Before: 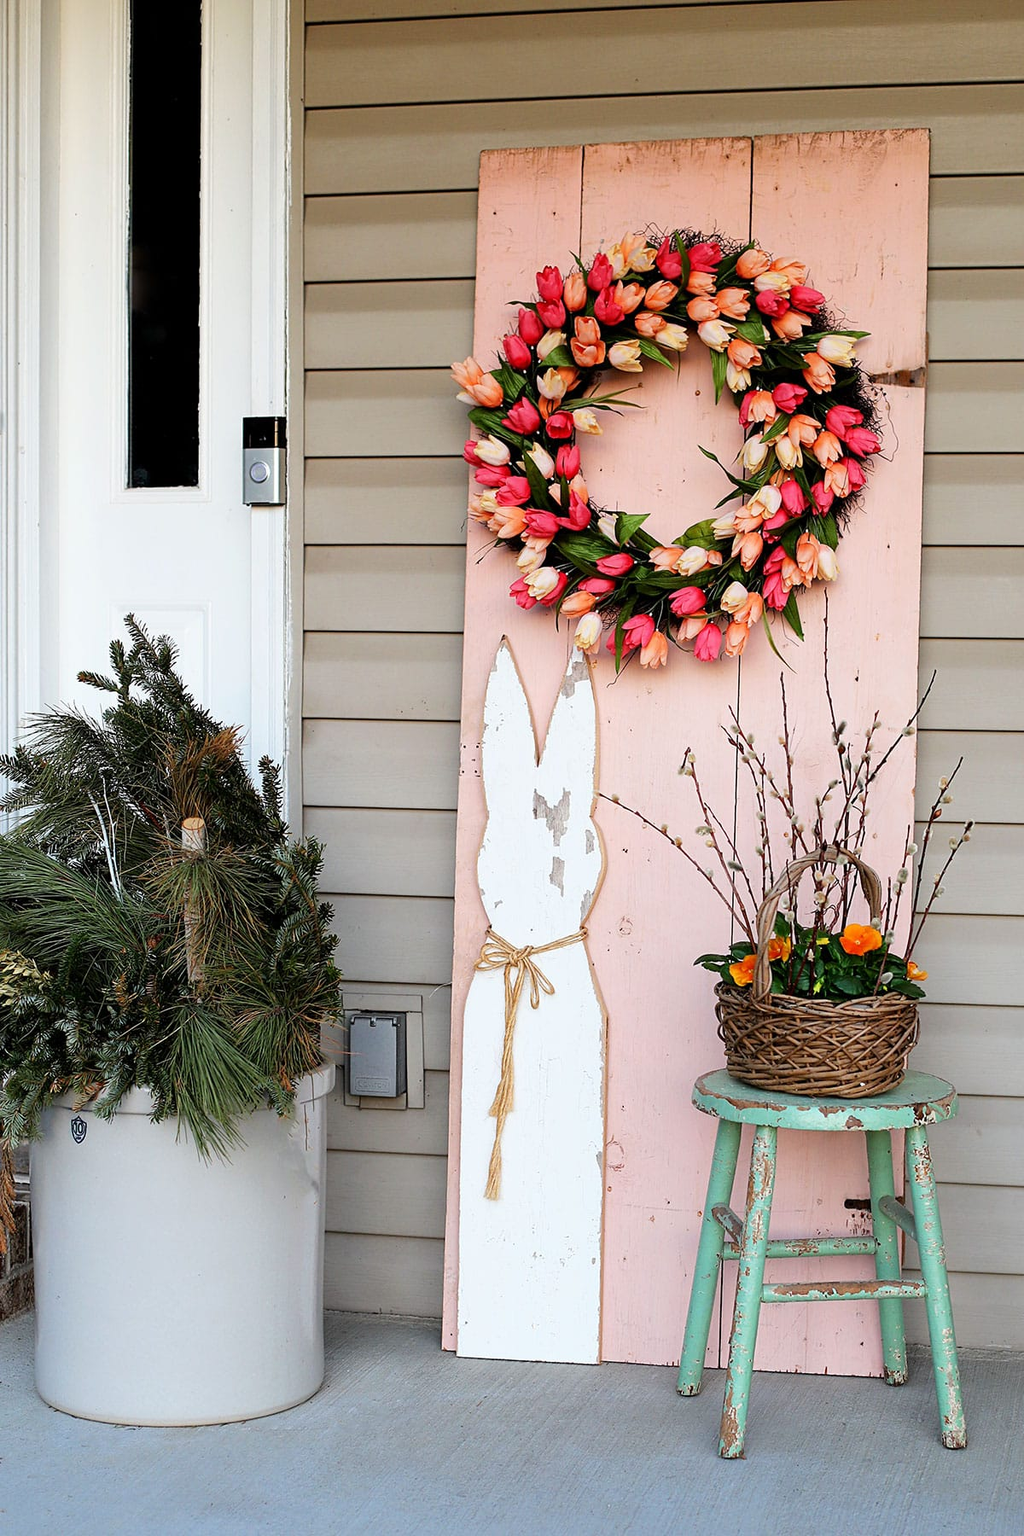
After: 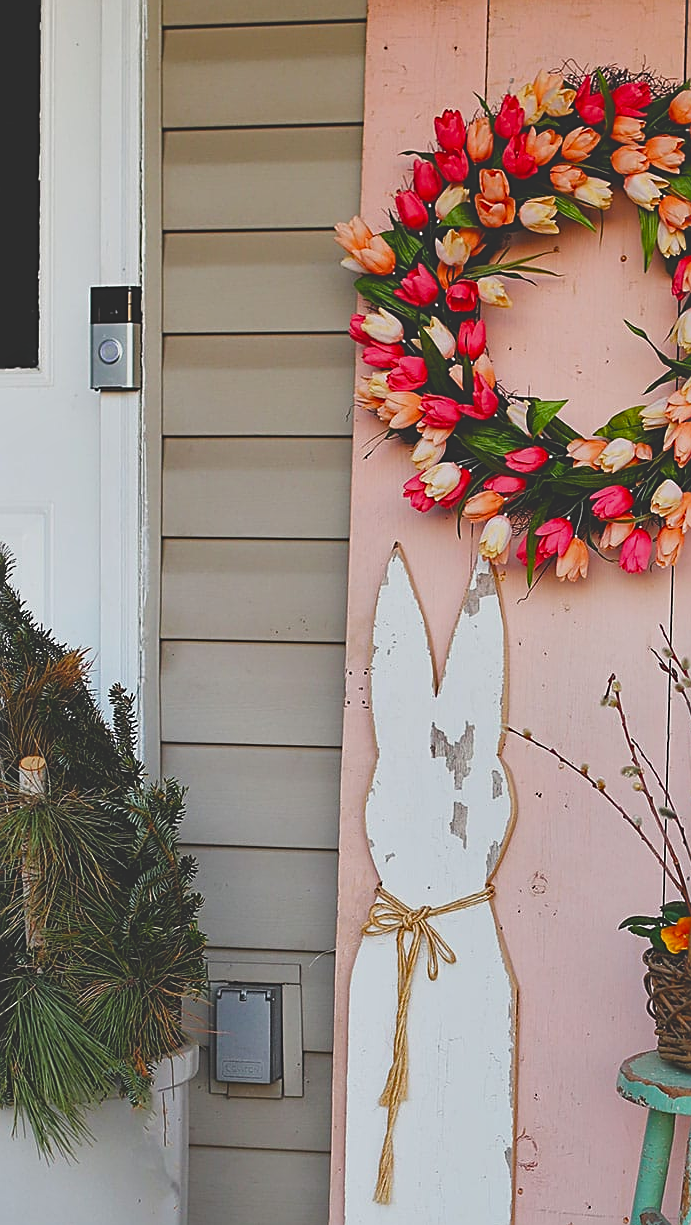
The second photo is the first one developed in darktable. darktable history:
shadows and highlights: shadows 6.31, soften with gaussian
color balance rgb: linear chroma grading › global chroma 15.567%, perceptual saturation grading › global saturation 20%, perceptual saturation grading › highlights -25.172%, perceptual saturation grading › shadows 23.935%, global vibrance 10.706%
sharpen: amount 0.492
exposure: black level correction -0.036, exposure -0.496 EV, compensate highlight preservation false
crop: left 16.194%, top 11.265%, right 26.147%, bottom 20.646%
